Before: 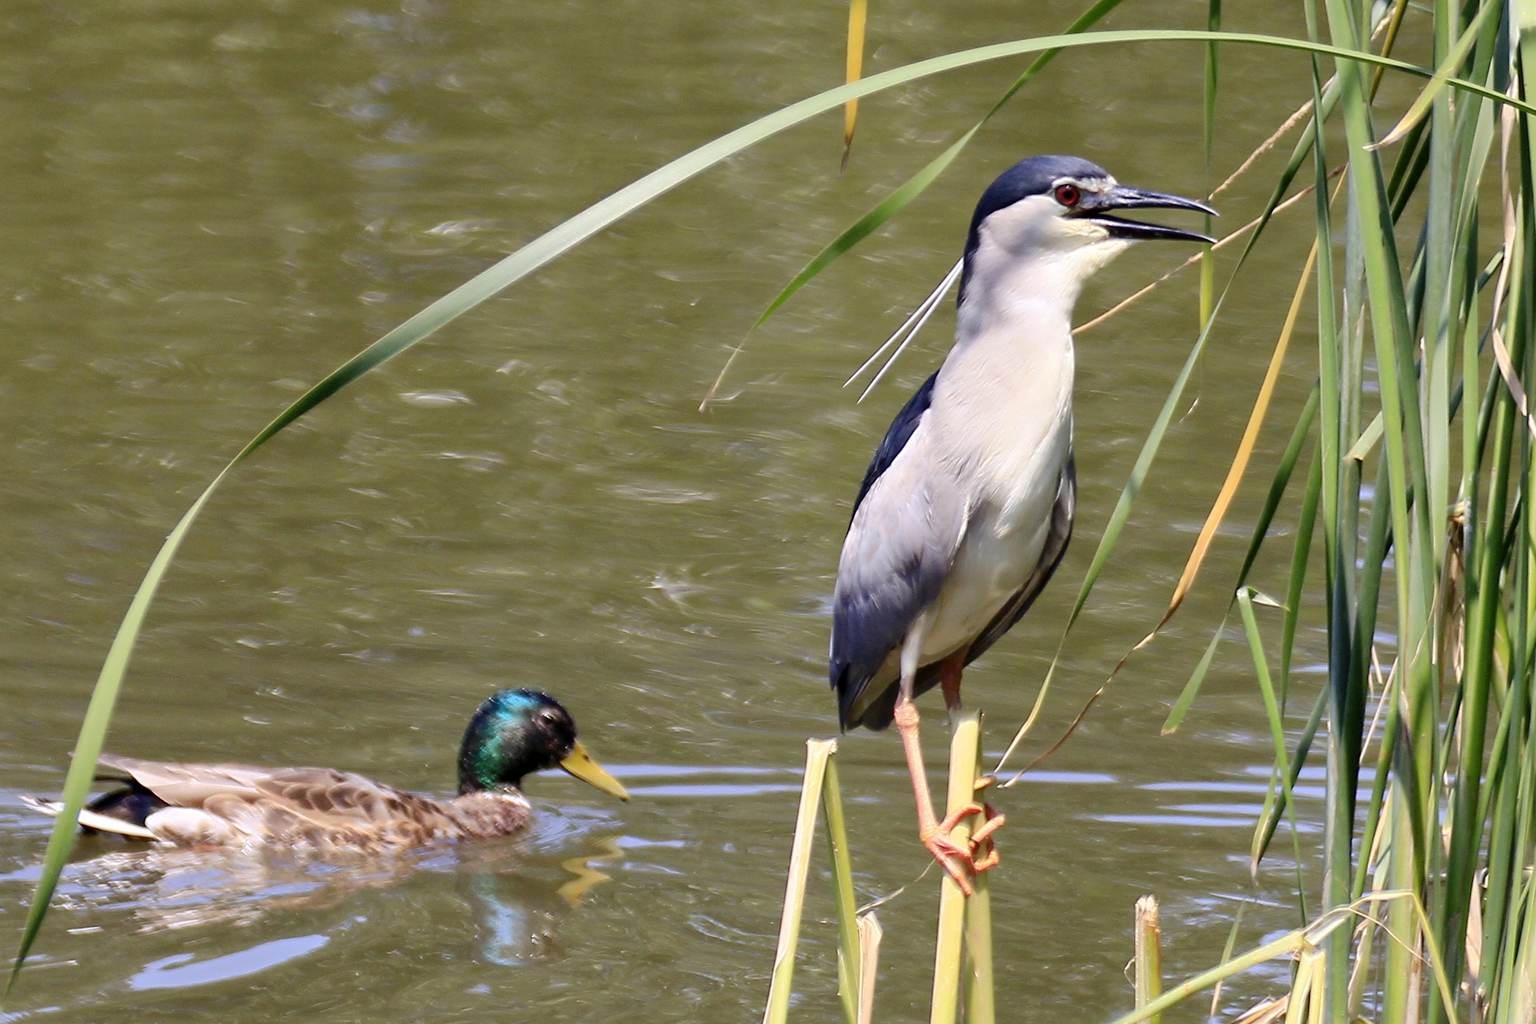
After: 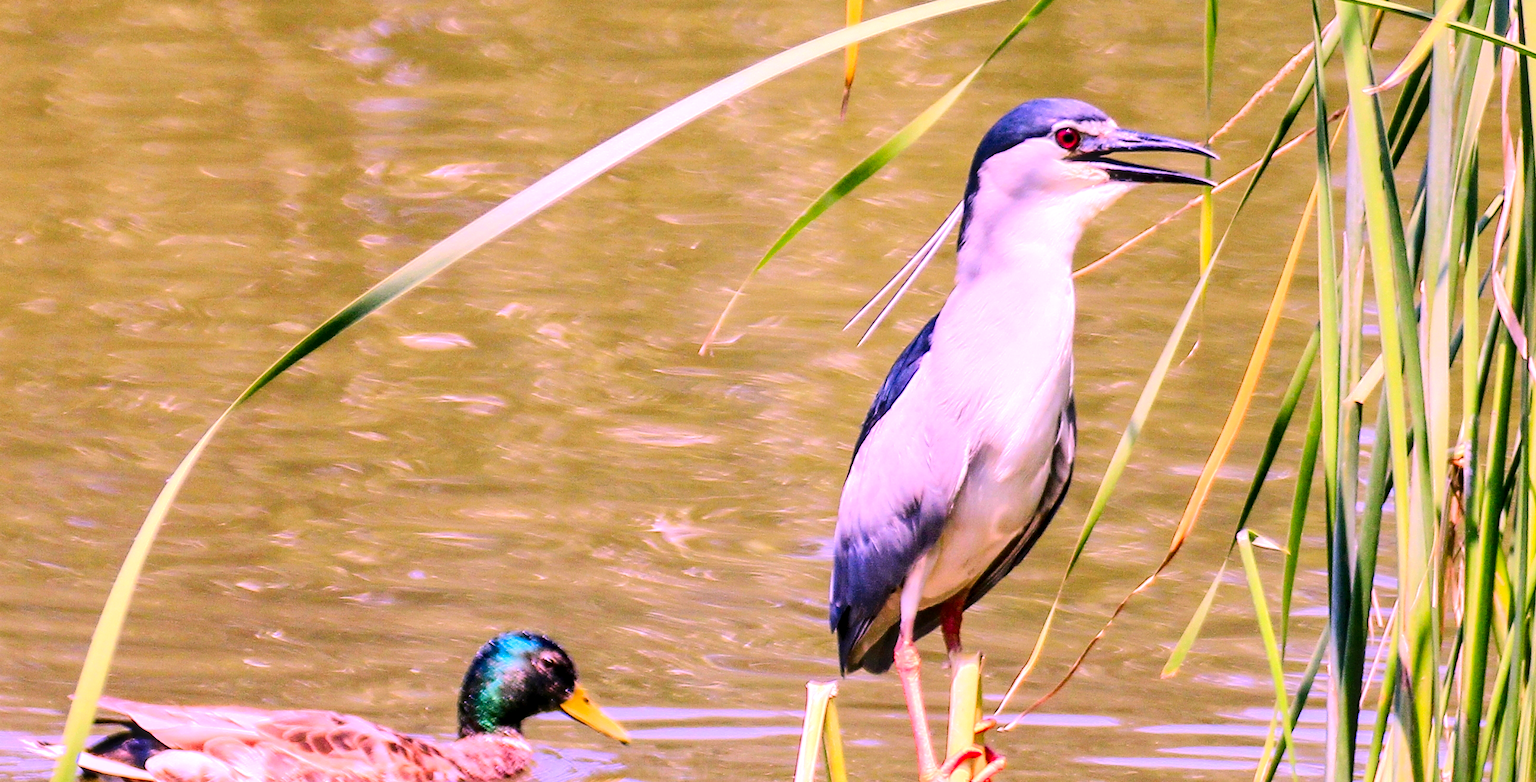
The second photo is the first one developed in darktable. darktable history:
local contrast: highlights 61%, detail 143%, midtone range 0.425
tone equalizer: -7 EV 0.142 EV, -6 EV 0.567 EV, -5 EV 1.14 EV, -4 EV 1.29 EV, -3 EV 1.14 EV, -2 EV 0.6 EV, -1 EV 0.155 EV, edges refinement/feathering 500, mask exposure compensation -1.57 EV, preserve details no
color correction: highlights a* 19.13, highlights b* -11.17, saturation 1.65
crop: top 5.572%, bottom 17.938%
